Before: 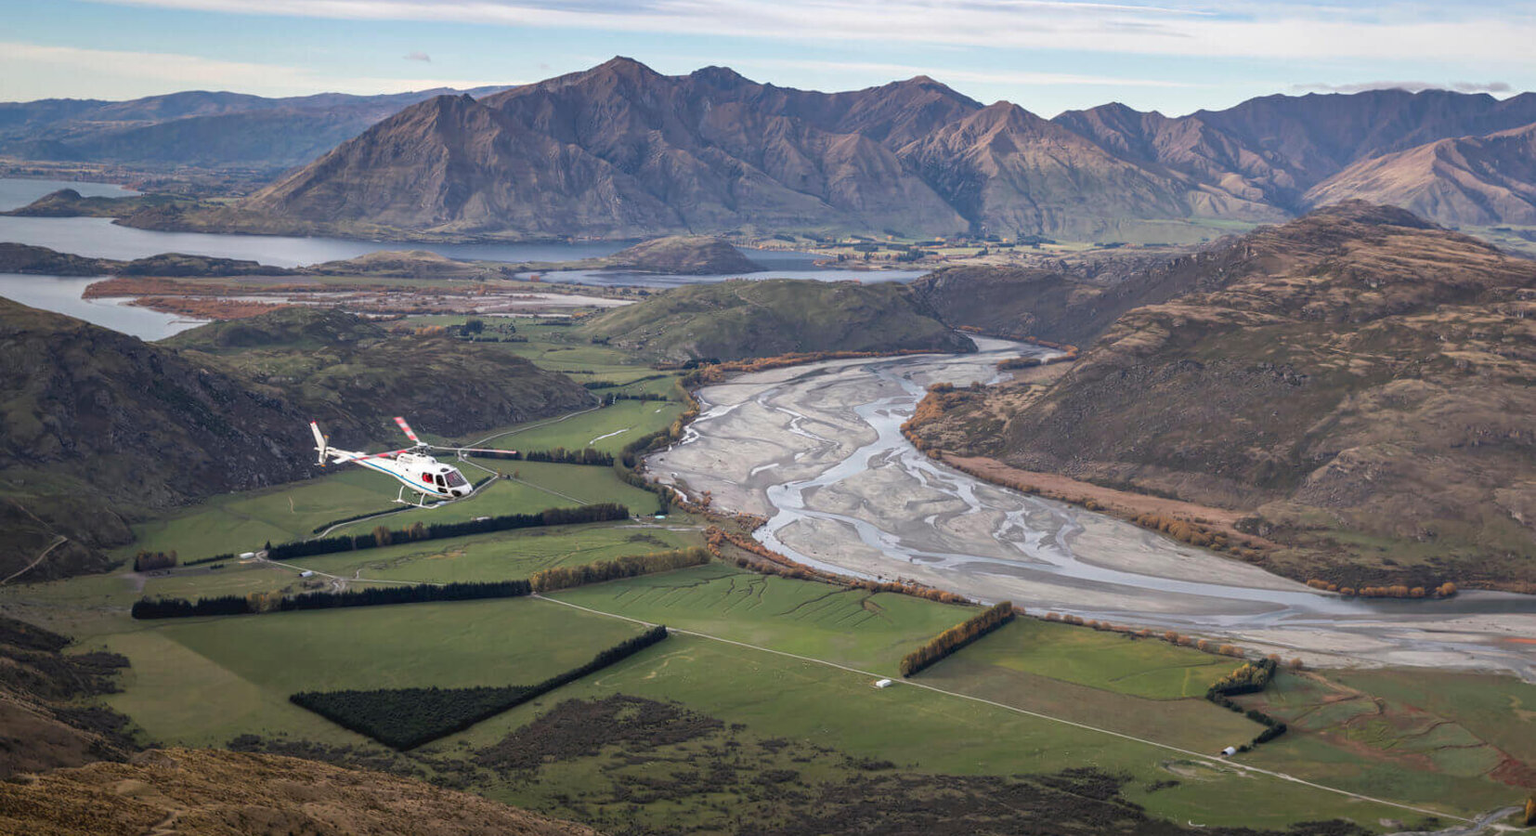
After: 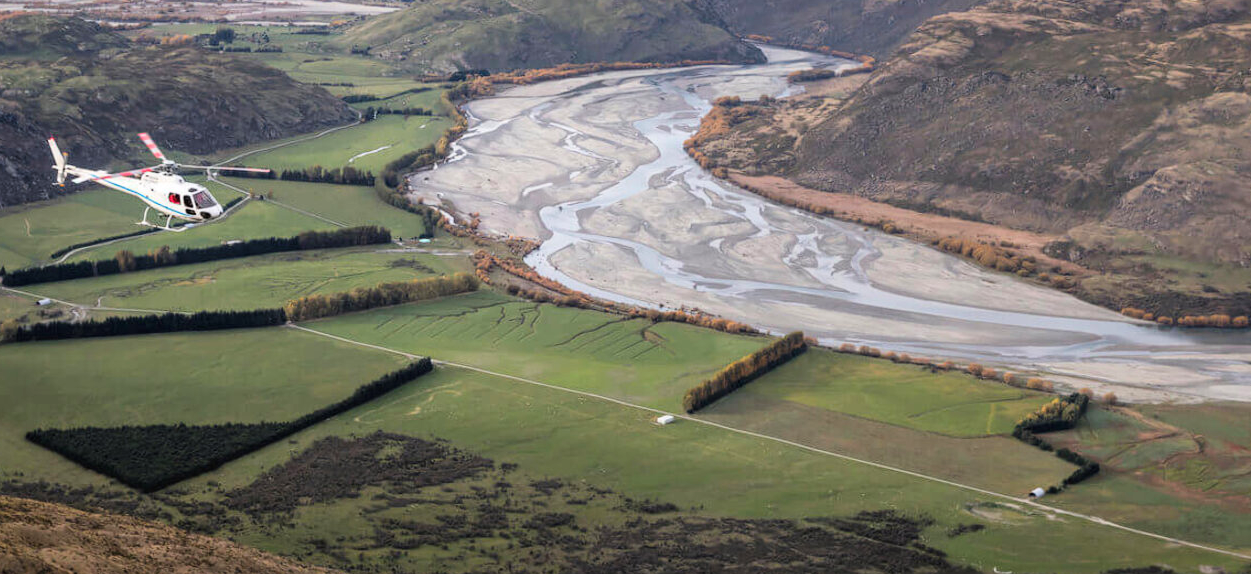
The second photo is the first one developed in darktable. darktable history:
tone curve: curves: ch0 [(0, 0) (0.004, 0.001) (0.133, 0.112) (0.325, 0.362) (0.832, 0.893) (1, 1)], color space Lab, linked channels, preserve colors none
crop and rotate: left 17.299%, top 35.115%, right 7.015%, bottom 1.024%
